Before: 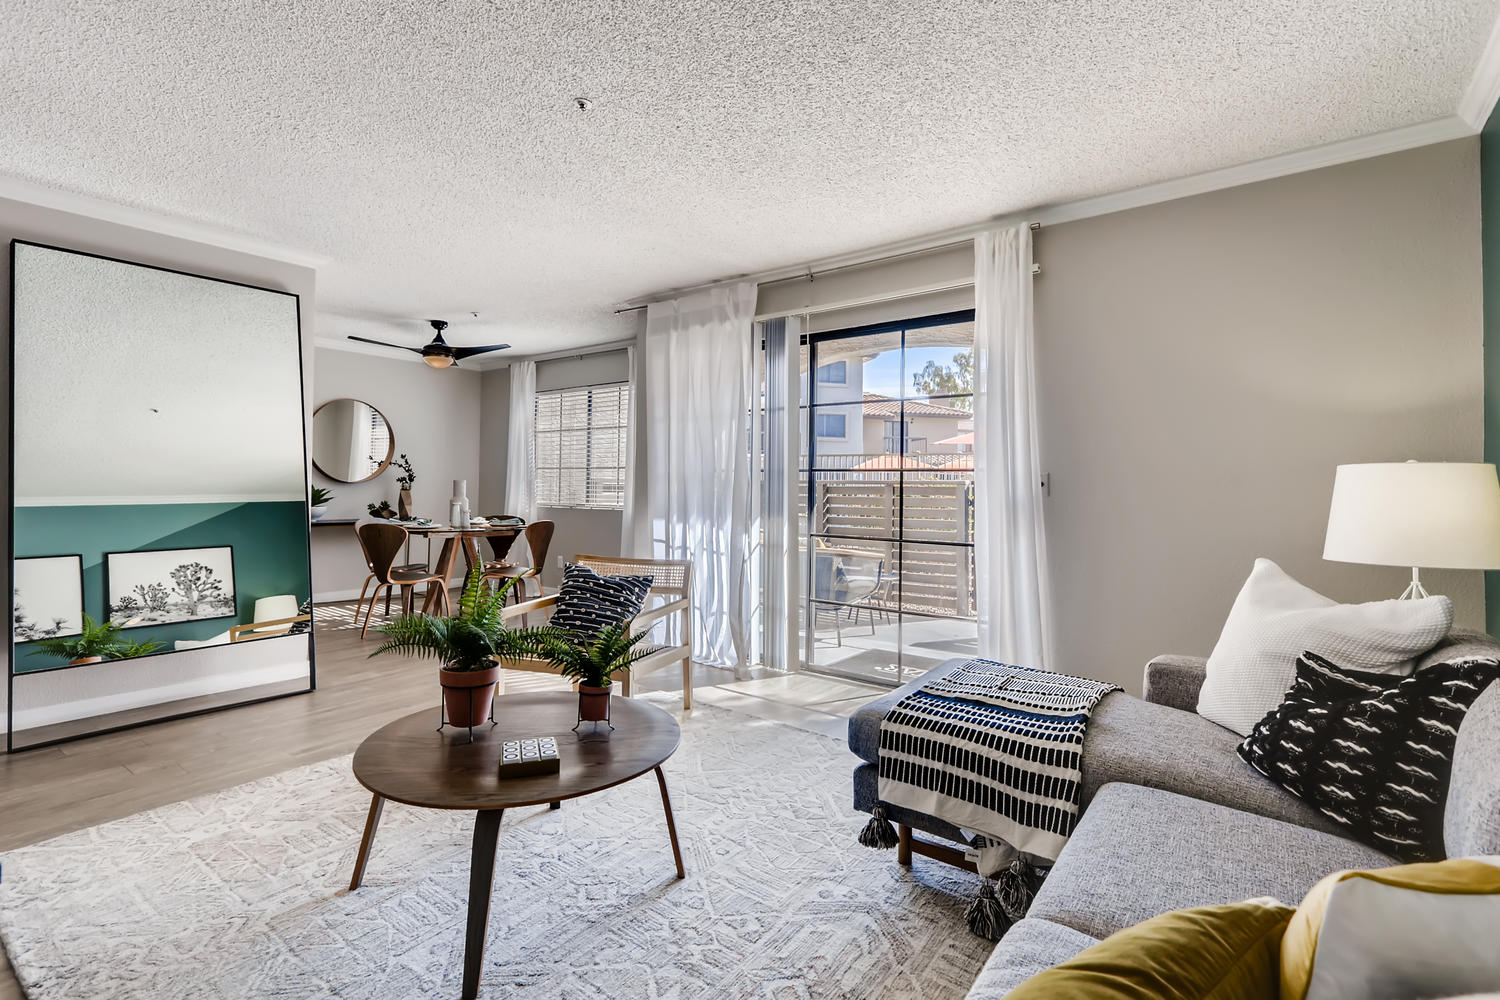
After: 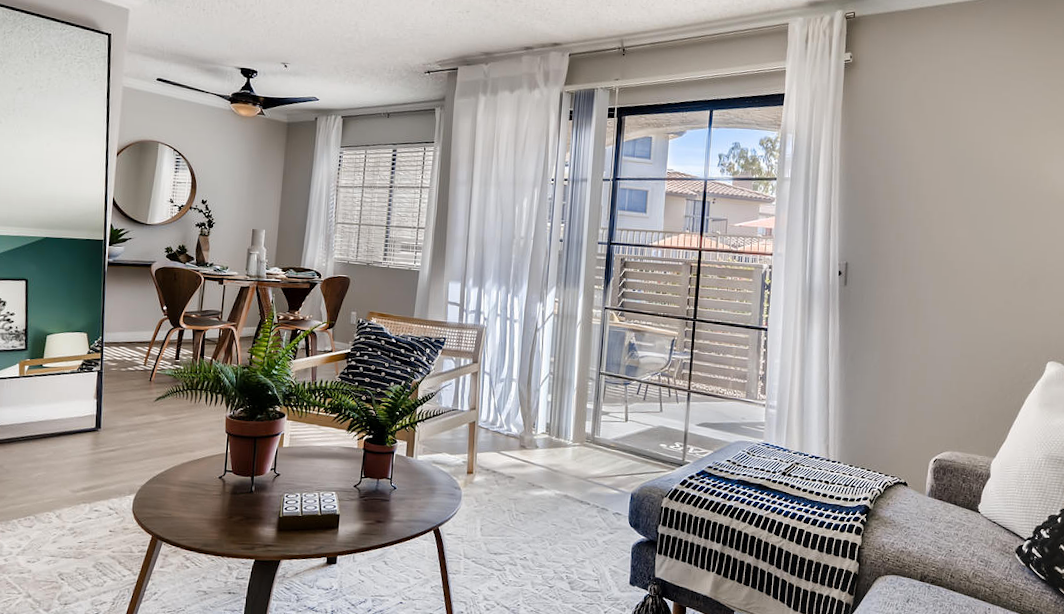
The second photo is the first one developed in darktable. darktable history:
crop and rotate: angle -3.9°, left 9.929%, top 20.44%, right 12.03%, bottom 11.968%
exposure: compensate highlight preservation false
